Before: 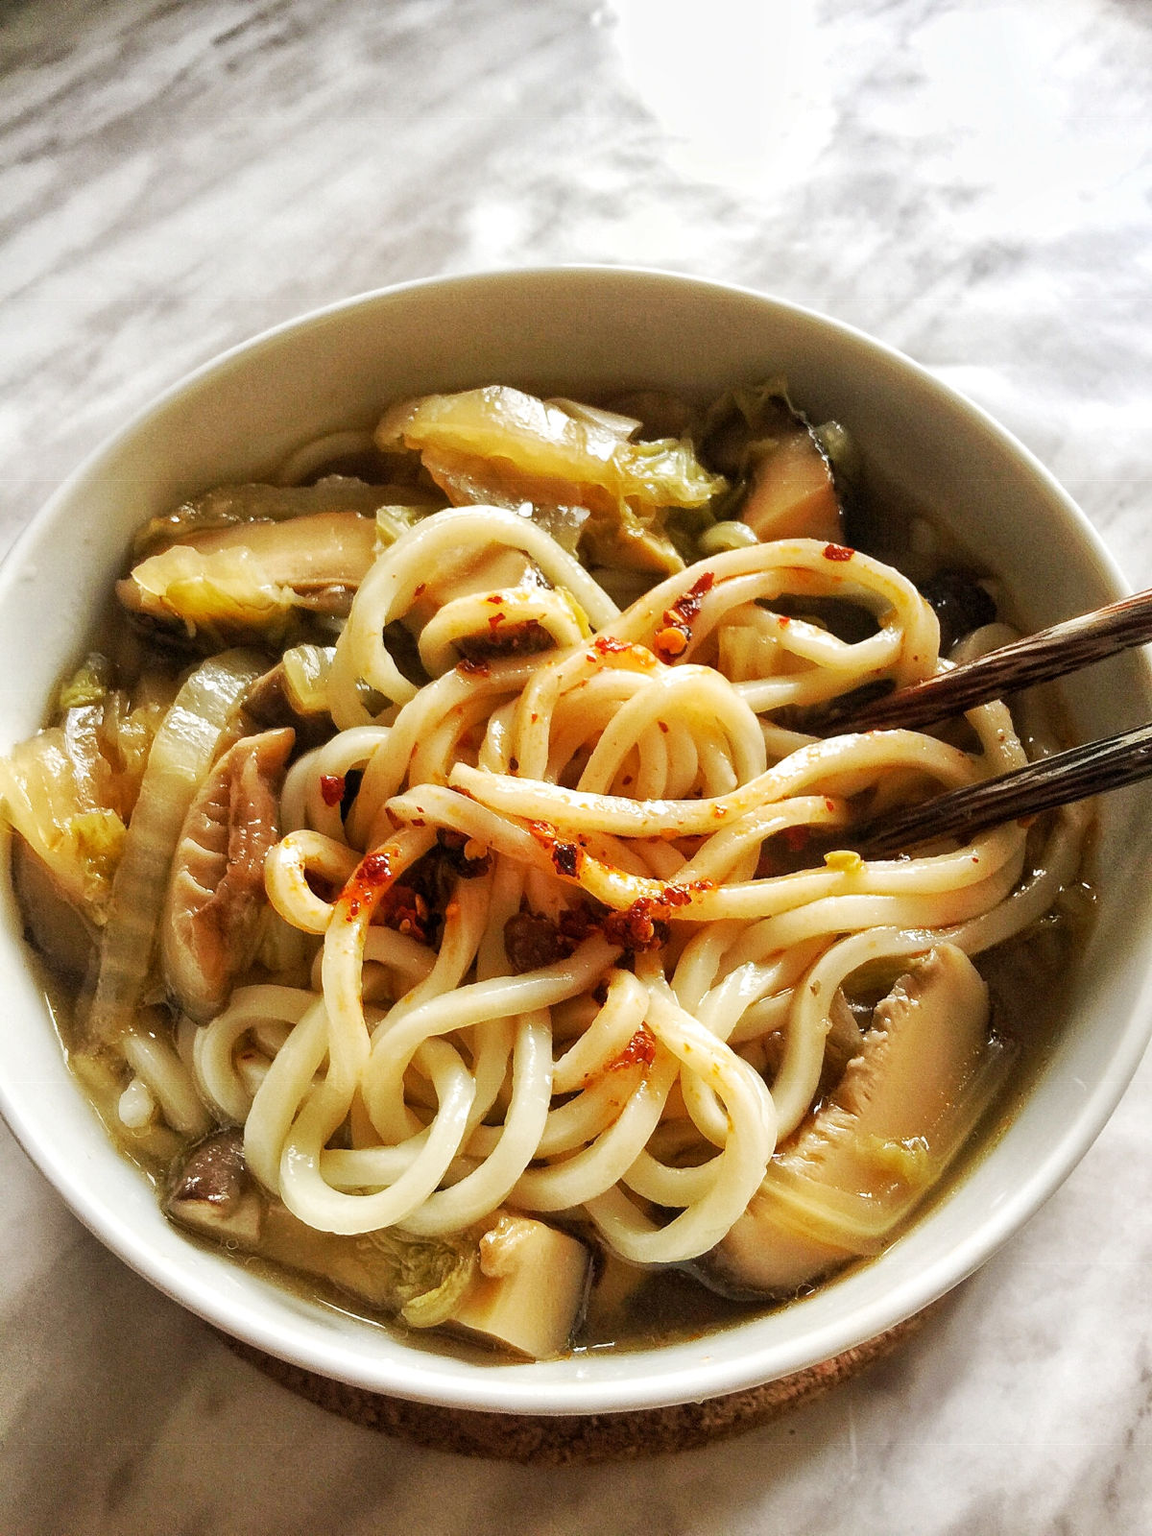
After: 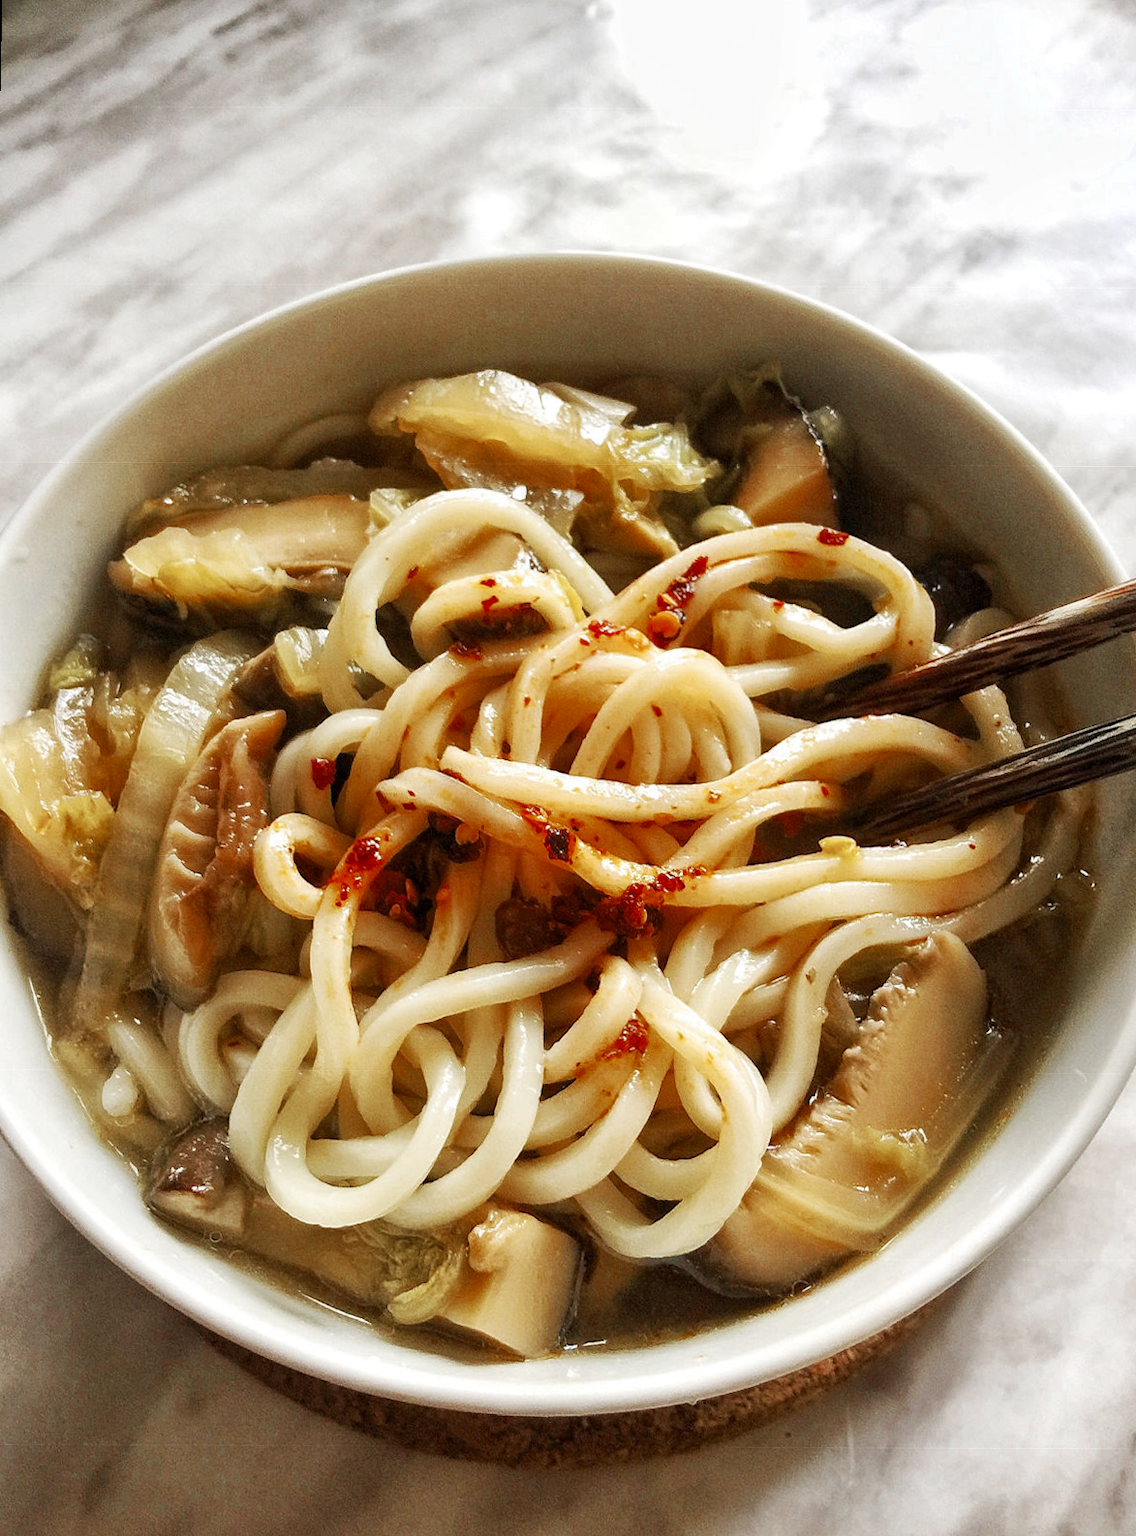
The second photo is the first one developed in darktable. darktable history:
color zones: curves: ch0 [(0, 0.5) (0.125, 0.4) (0.25, 0.5) (0.375, 0.4) (0.5, 0.4) (0.625, 0.6) (0.75, 0.6) (0.875, 0.5)]; ch1 [(0, 0.4) (0.125, 0.5) (0.25, 0.4) (0.375, 0.4) (0.5, 0.4) (0.625, 0.4) (0.75, 0.5) (0.875, 0.4)]; ch2 [(0, 0.6) (0.125, 0.5) (0.25, 0.5) (0.375, 0.6) (0.5, 0.6) (0.625, 0.5) (0.75, 0.5) (0.875, 0.5)]
rotate and perspective: rotation 0.226°, lens shift (vertical) -0.042, crop left 0.023, crop right 0.982, crop top 0.006, crop bottom 0.994
